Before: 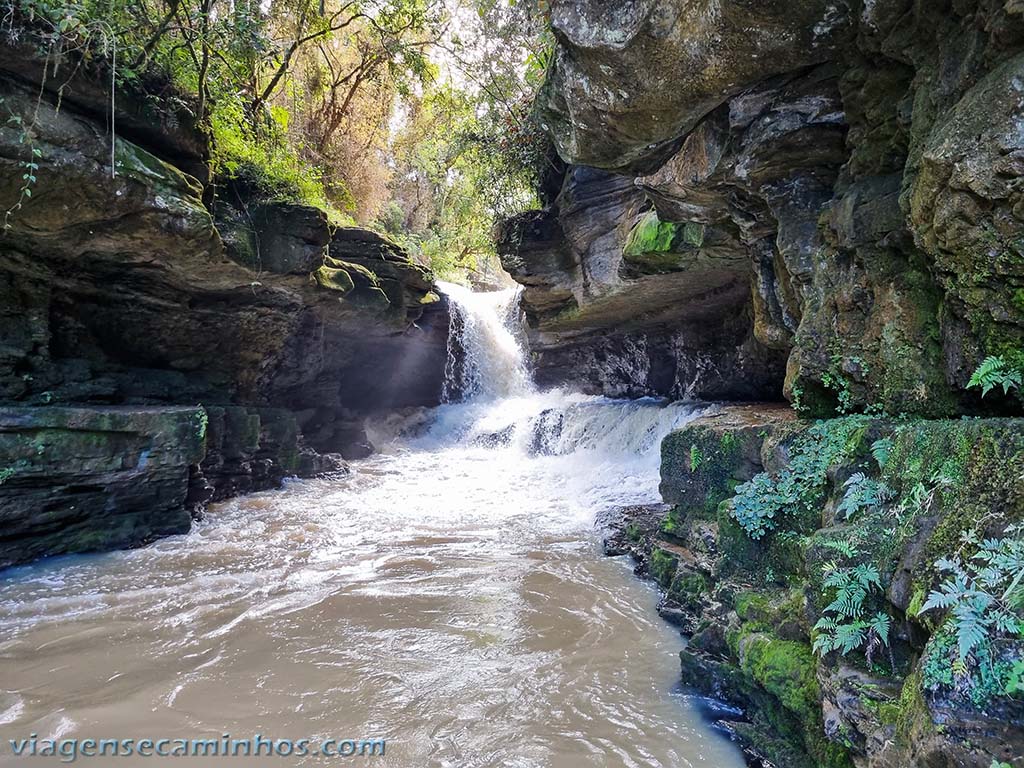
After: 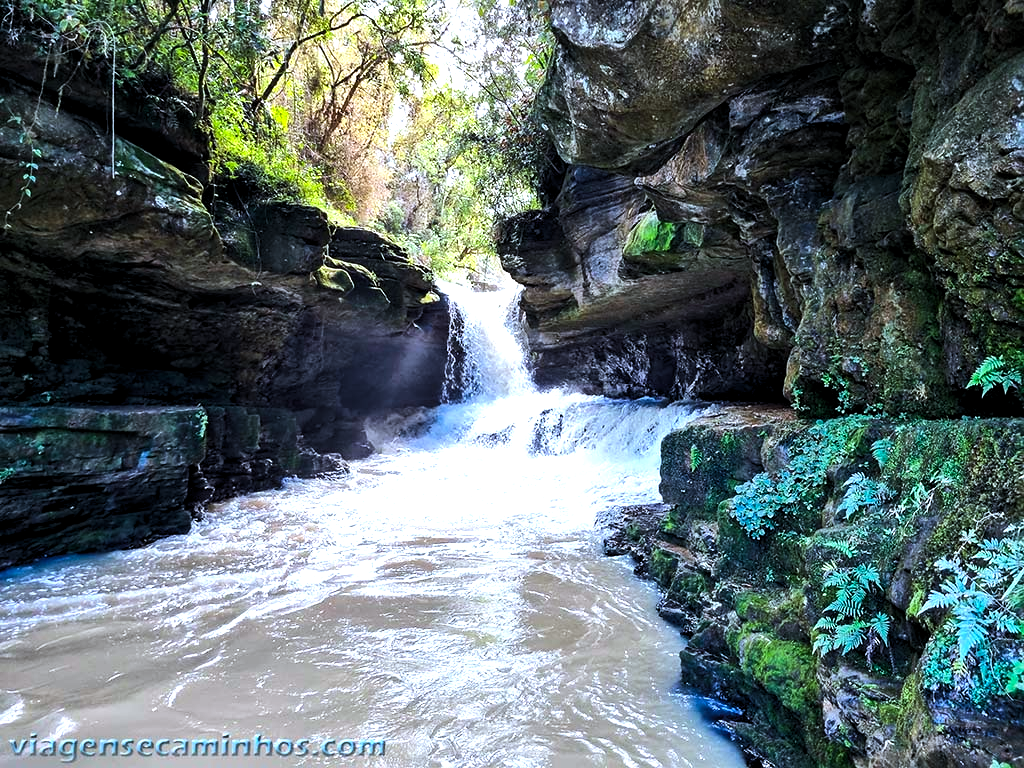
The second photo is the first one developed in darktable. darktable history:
color contrast: green-magenta contrast 1.2, blue-yellow contrast 1.2
levels: levels [0.031, 0.5, 0.969]
color calibration: illuminant custom, x 0.368, y 0.373, temperature 4330.32 K
tone equalizer: -8 EV -0.75 EV, -7 EV -0.7 EV, -6 EV -0.6 EV, -5 EV -0.4 EV, -3 EV 0.4 EV, -2 EV 0.6 EV, -1 EV 0.7 EV, +0 EV 0.75 EV, edges refinement/feathering 500, mask exposure compensation -1.57 EV, preserve details no
